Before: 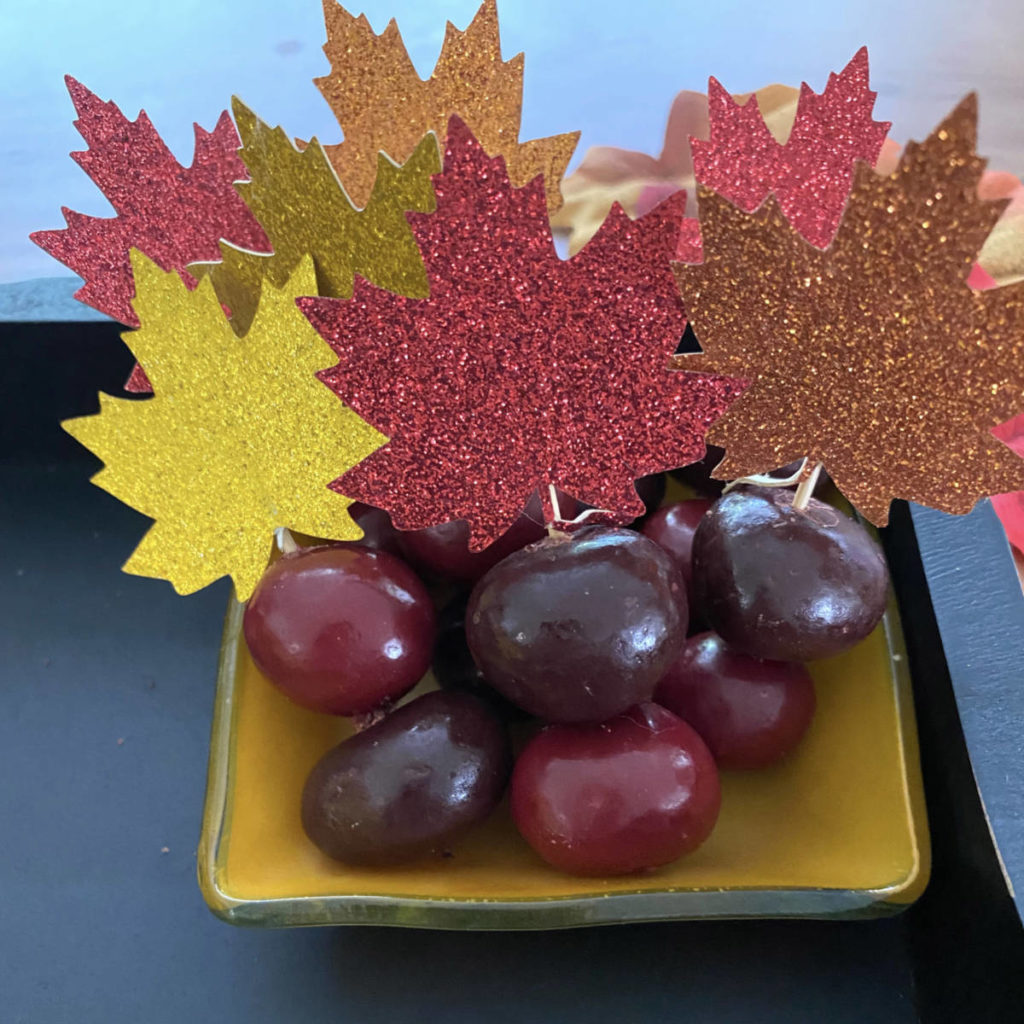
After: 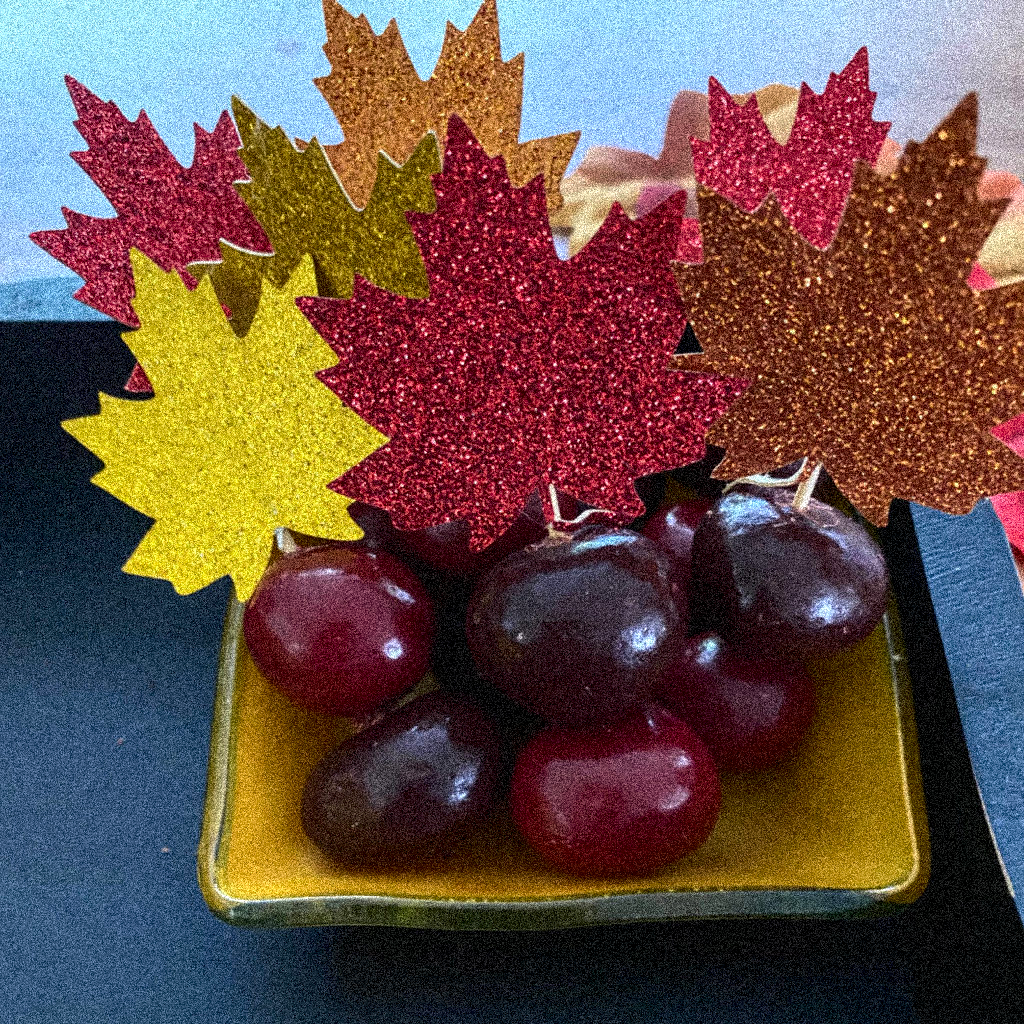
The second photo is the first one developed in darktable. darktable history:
contrast brightness saturation: contrast 0.21, brightness -0.11, saturation 0.21
grain: coarseness 3.75 ISO, strength 100%, mid-tones bias 0%
local contrast: on, module defaults
